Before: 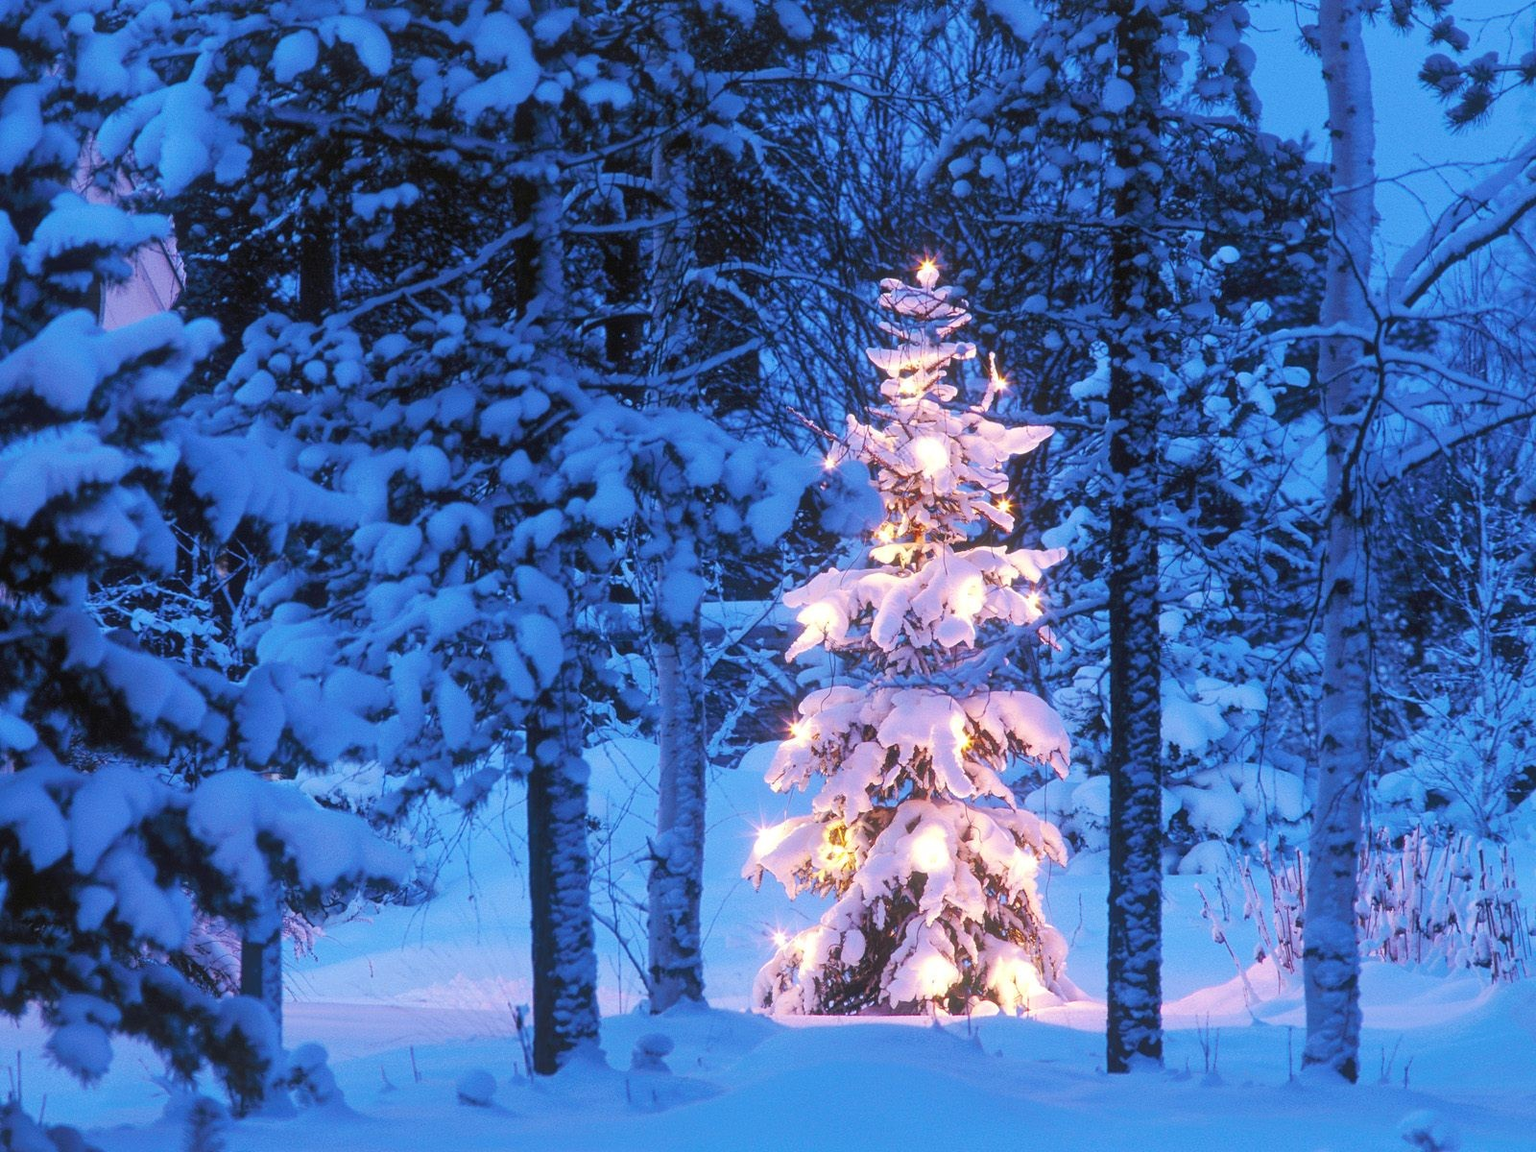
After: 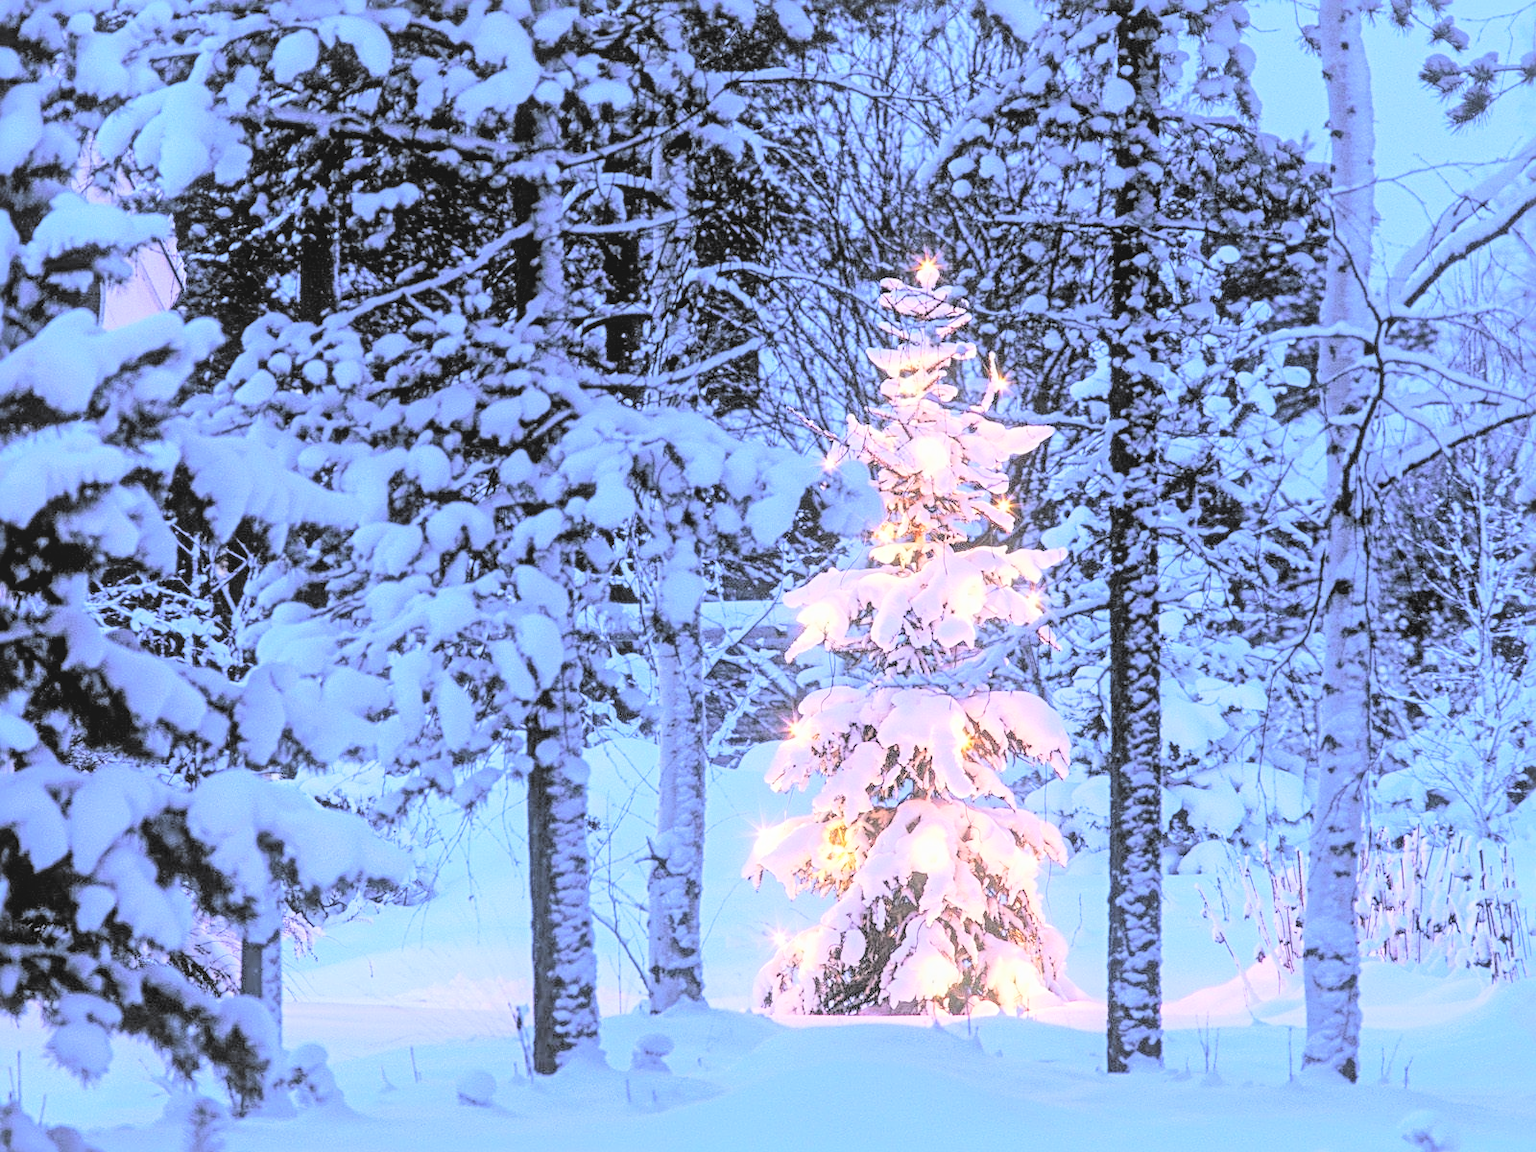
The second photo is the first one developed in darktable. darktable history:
contrast brightness saturation: brightness 0.982
sharpen: radius 3.986
filmic rgb: black relative exposure -5.11 EV, white relative exposure 3.97 EV, hardness 2.88, contrast 1.186, highlights saturation mix -29.81%
local contrast: detail 130%
